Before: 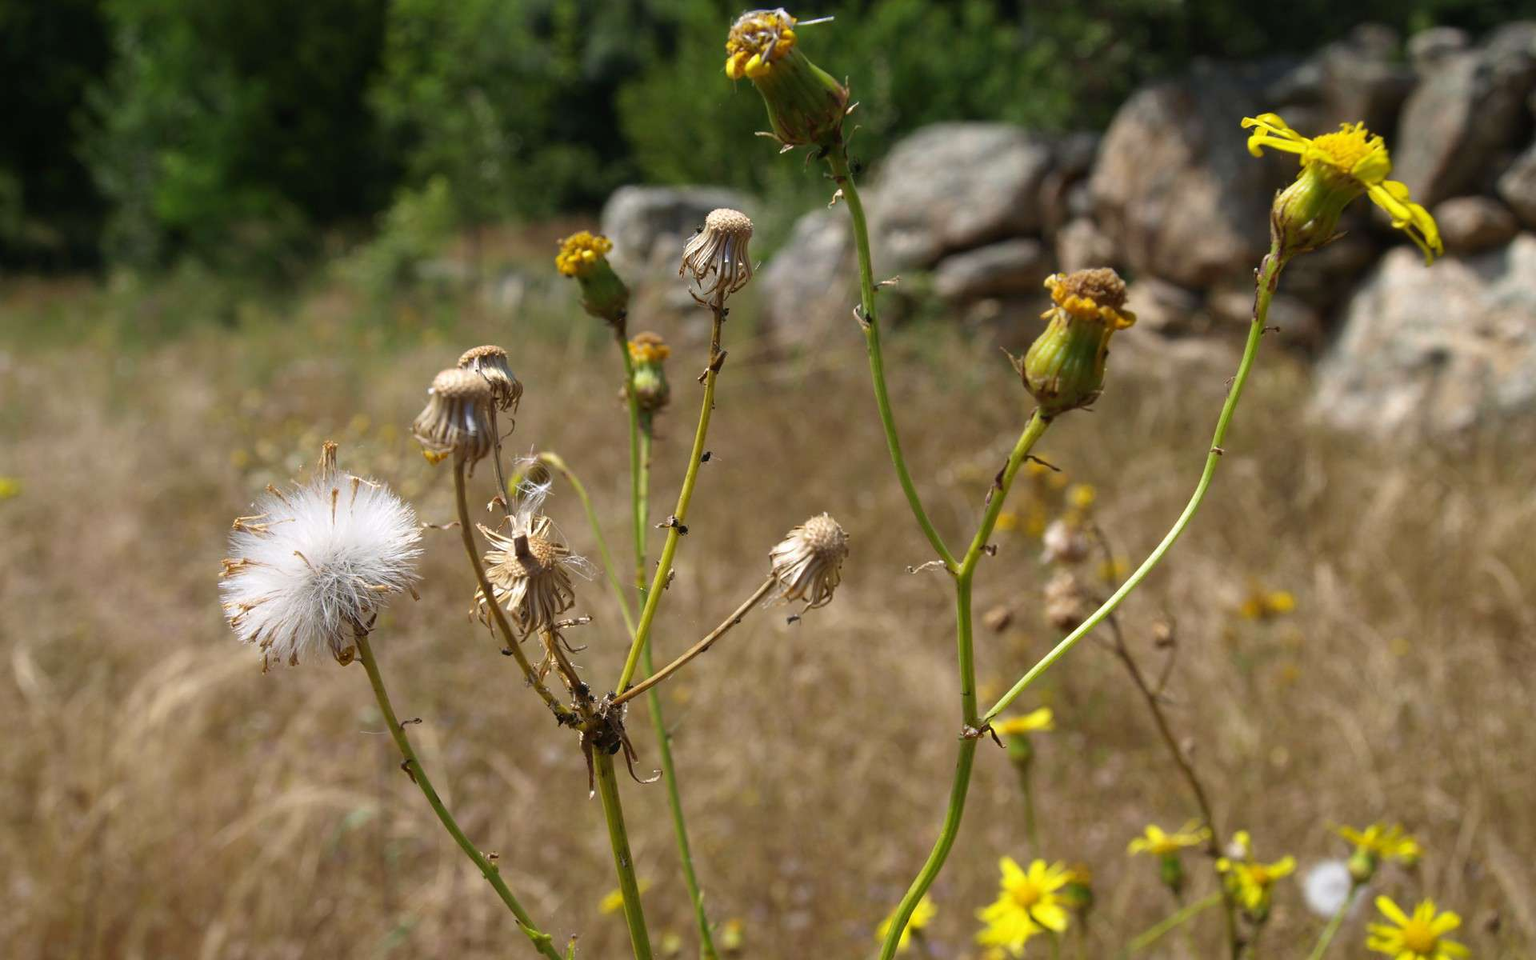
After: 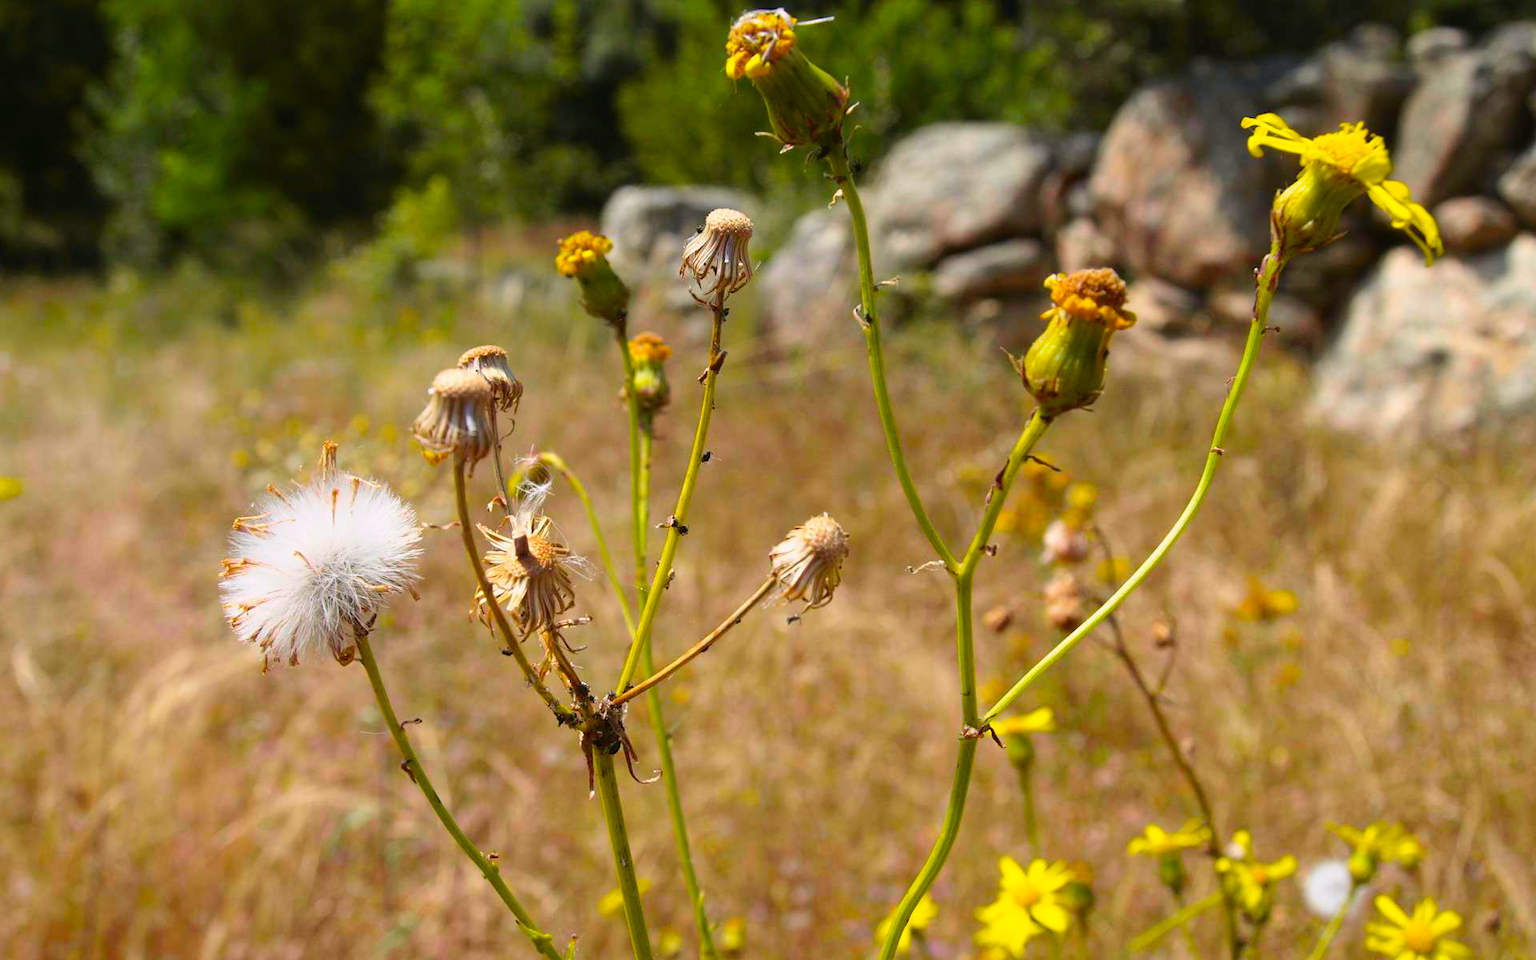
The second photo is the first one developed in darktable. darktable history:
tone curve: curves: ch0 [(0, 0.013) (0.036, 0.035) (0.274, 0.288) (0.504, 0.536) (0.844, 0.84) (1, 0.97)]; ch1 [(0, 0) (0.389, 0.403) (0.462, 0.48) (0.499, 0.5) (0.524, 0.529) (0.567, 0.603) (0.626, 0.651) (0.749, 0.781) (1, 1)]; ch2 [(0, 0) (0.464, 0.478) (0.5, 0.501) (0.533, 0.539) (0.599, 0.6) (0.704, 0.732) (1, 1)], color space Lab, independent channels, preserve colors none
color balance rgb: linear chroma grading › global chroma 33.4%
base curve: curves: ch0 [(0, 0) (0.666, 0.806) (1, 1)]
